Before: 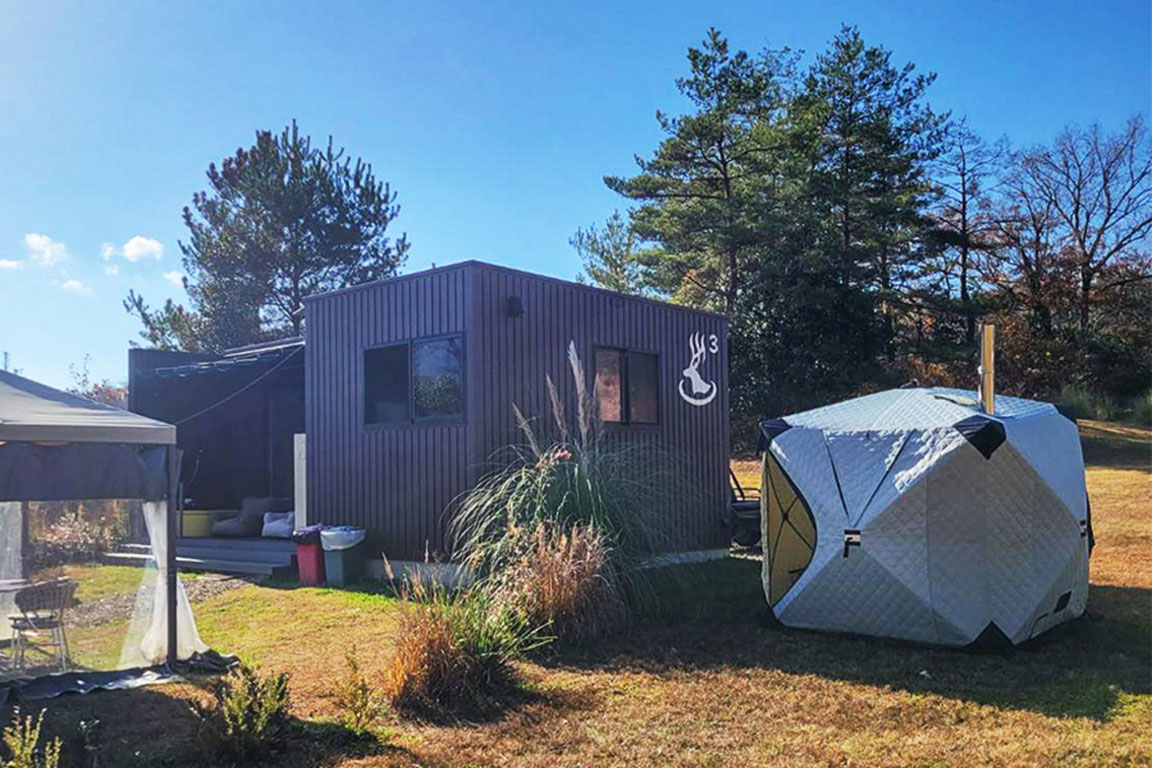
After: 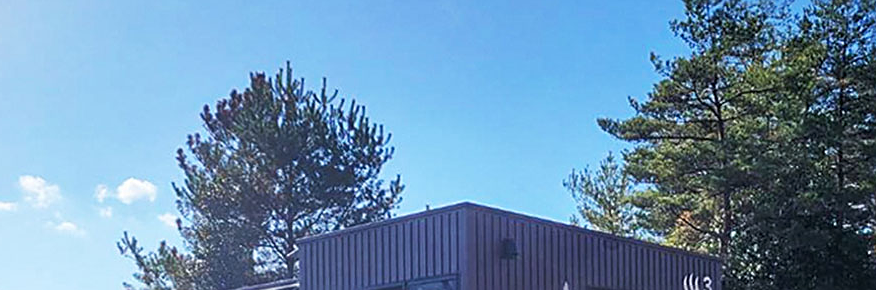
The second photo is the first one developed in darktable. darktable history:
sharpen: on, module defaults
crop: left 0.557%, top 7.639%, right 23.374%, bottom 54.519%
